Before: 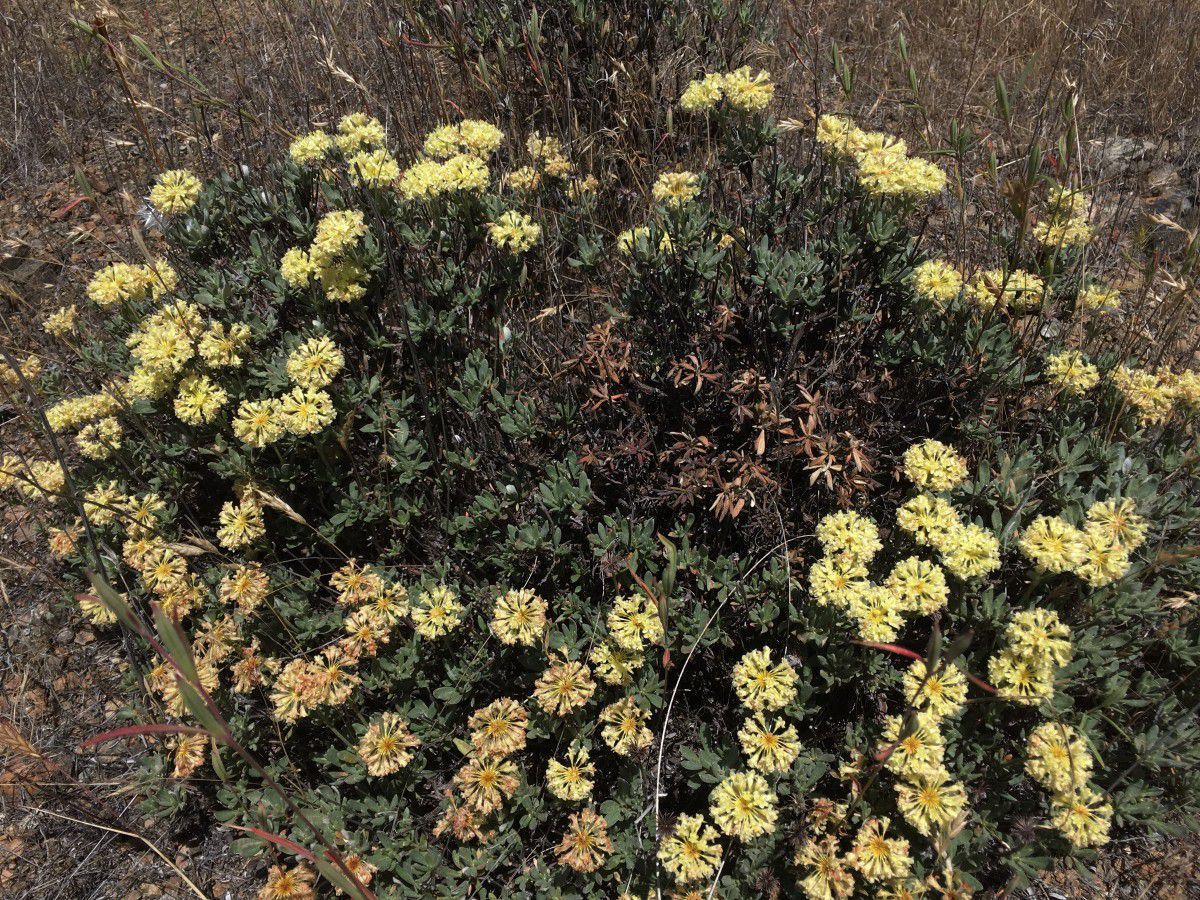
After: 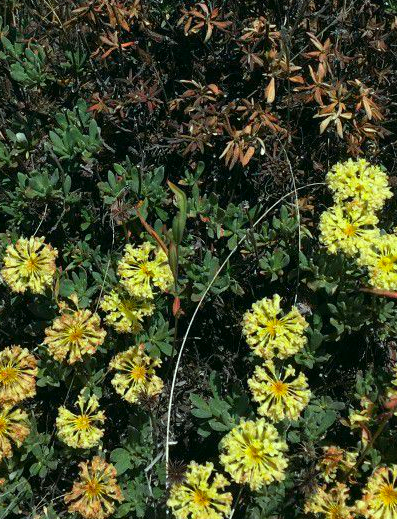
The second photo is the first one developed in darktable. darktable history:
crop: left 40.878%, top 39.176%, right 25.993%, bottom 3.081%
color correction: highlights a* -7.33, highlights b* 1.26, shadows a* -3.55, saturation 1.4
